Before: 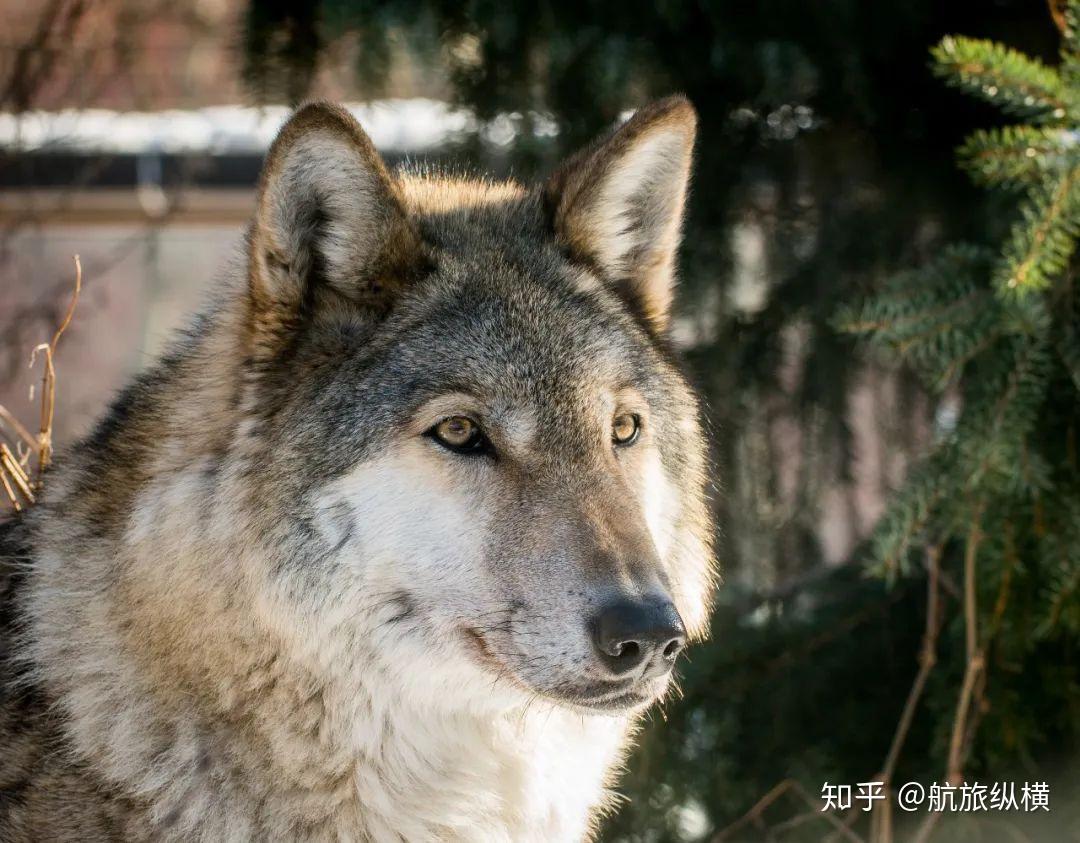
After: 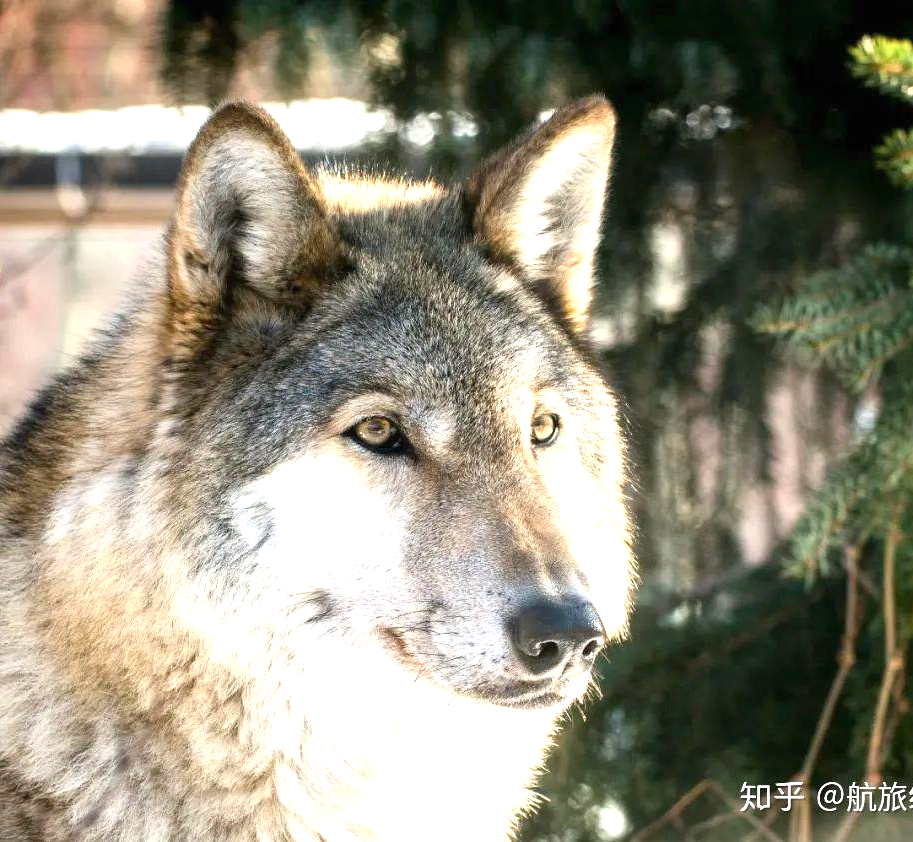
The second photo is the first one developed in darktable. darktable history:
exposure: black level correction 0, exposure 1.2 EV, compensate exposure bias true, compensate highlight preservation false
crop: left 7.576%, right 7.815%
